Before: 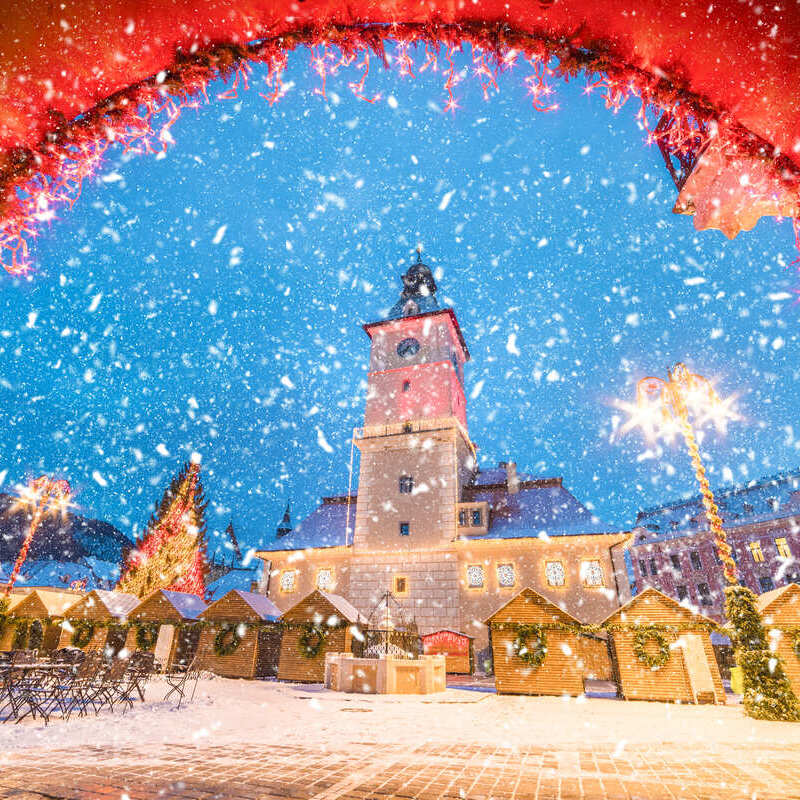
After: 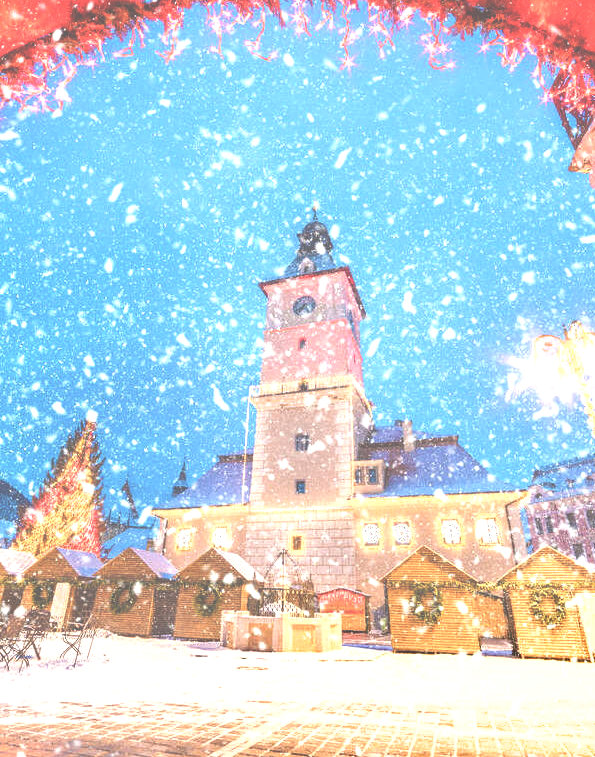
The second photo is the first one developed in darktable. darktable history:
color correction: highlights a* -0.221, highlights b* -0.138
shadows and highlights: radius 46.13, white point adjustment 6.65, compress 79.21%, highlights color adjustment 46.8%, soften with gaussian
crop and rotate: left 13.004%, top 5.363%, right 12.59%
exposure: black level correction -0.07, exposure 0.501 EV, compensate highlight preservation false
